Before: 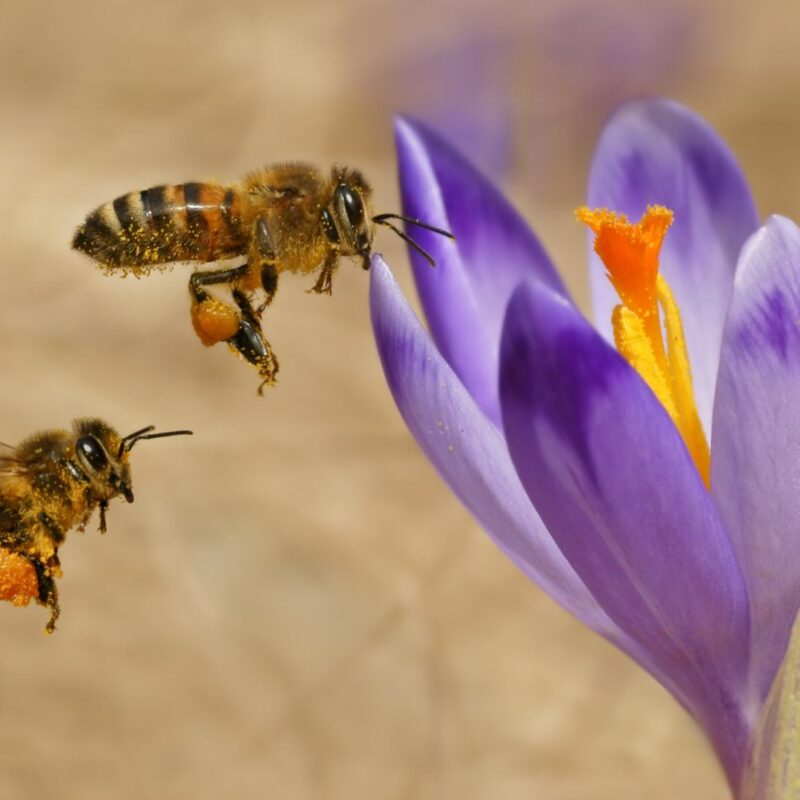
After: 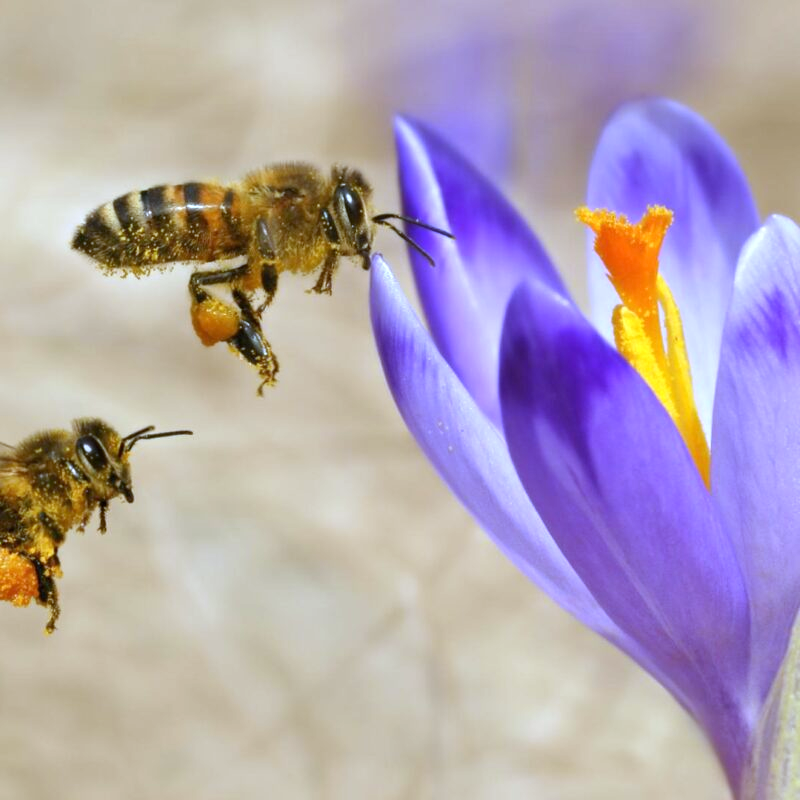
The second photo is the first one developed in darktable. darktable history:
white balance: red 0.871, blue 1.249
exposure: black level correction 0, exposure 0.6 EV, compensate highlight preservation false
